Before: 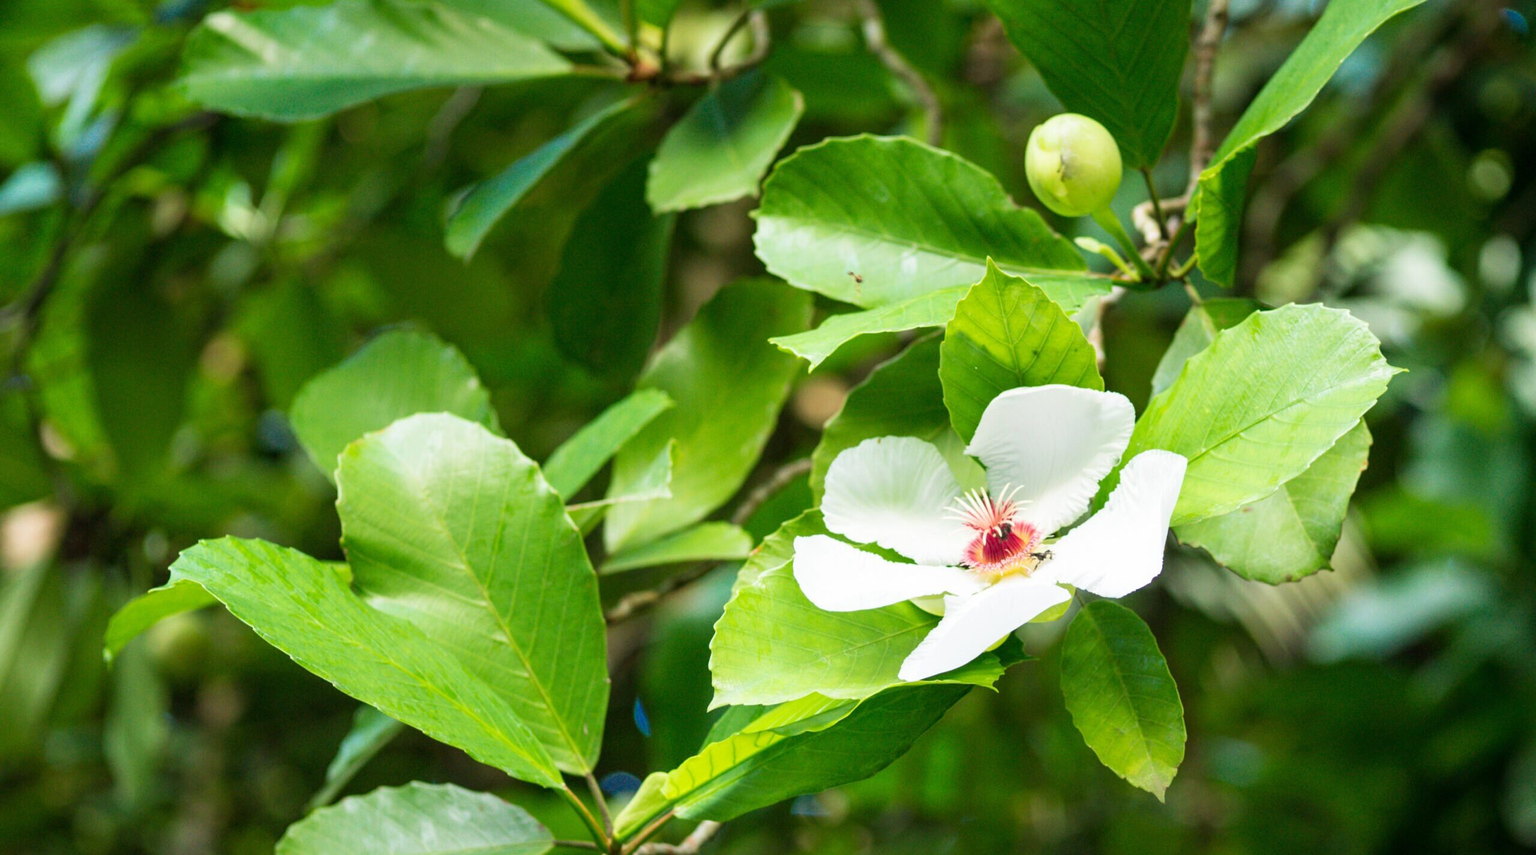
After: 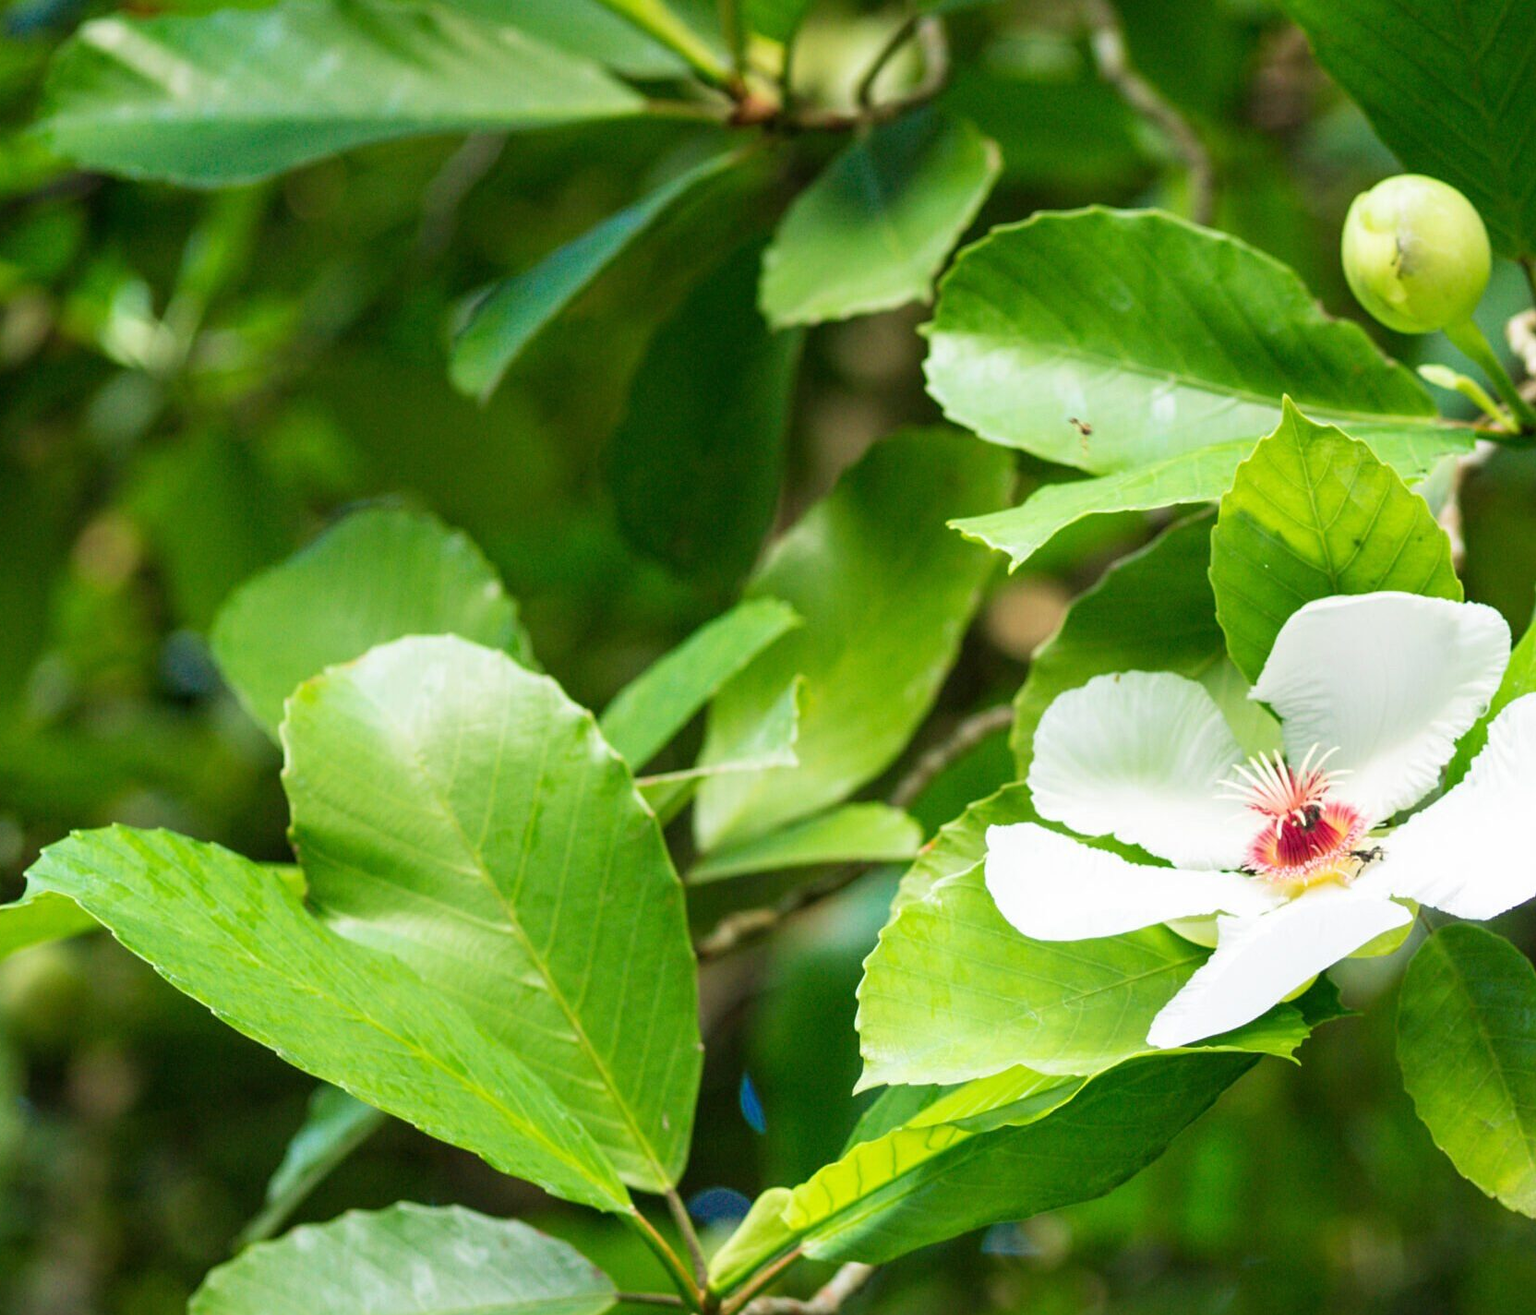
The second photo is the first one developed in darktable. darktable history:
crop and rotate: left 9.972%, right 25%
